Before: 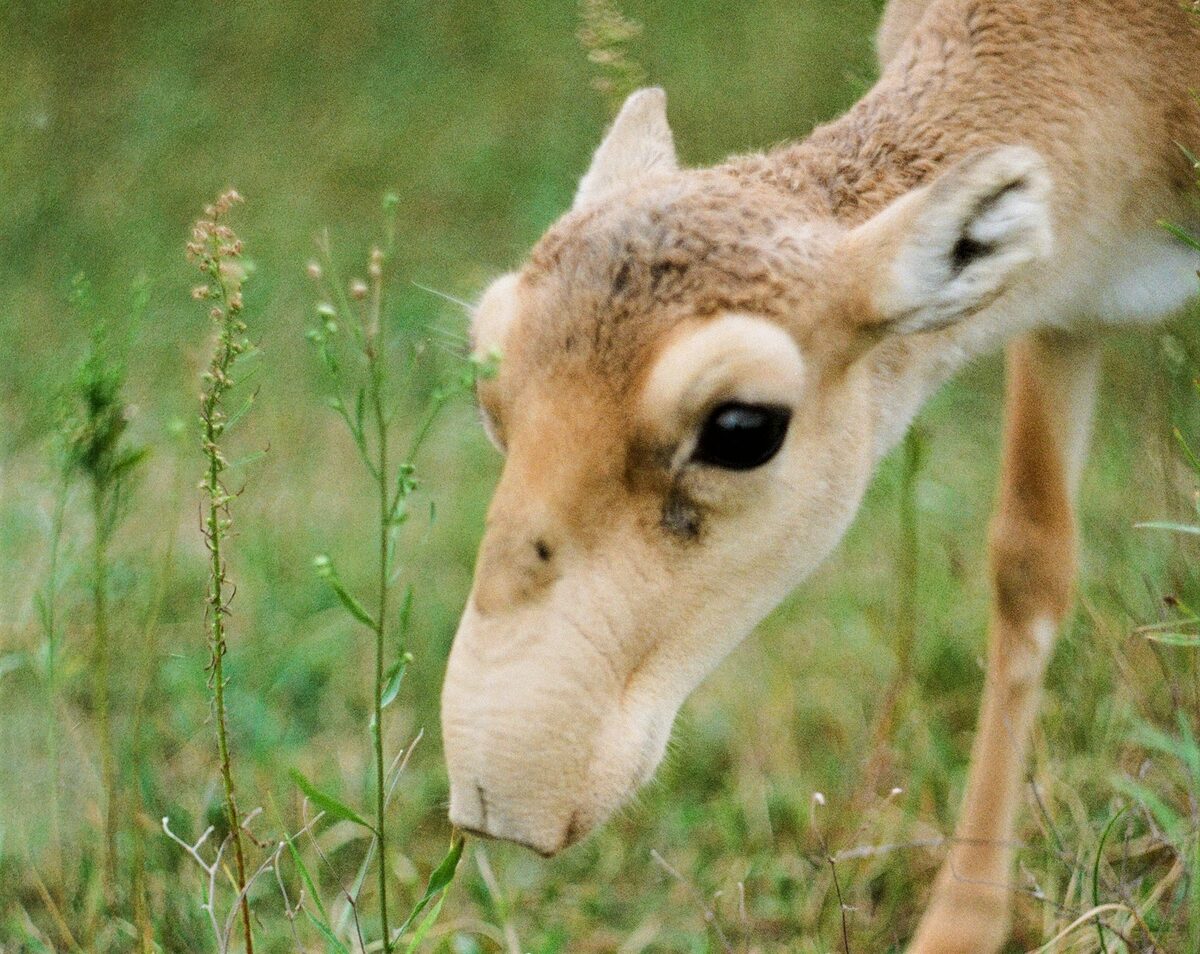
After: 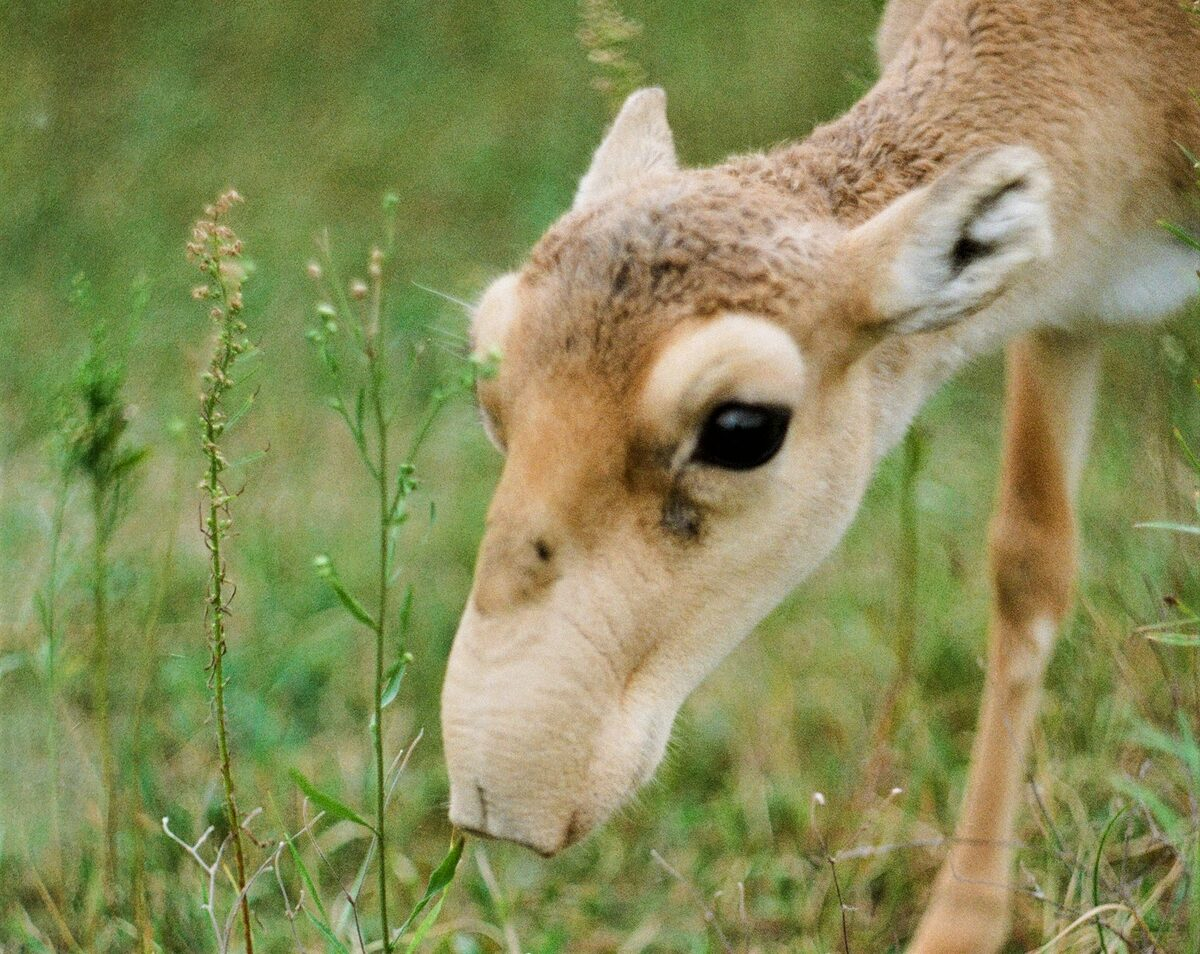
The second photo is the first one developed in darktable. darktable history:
shadows and highlights: shadows 59.77, soften with gaussian
